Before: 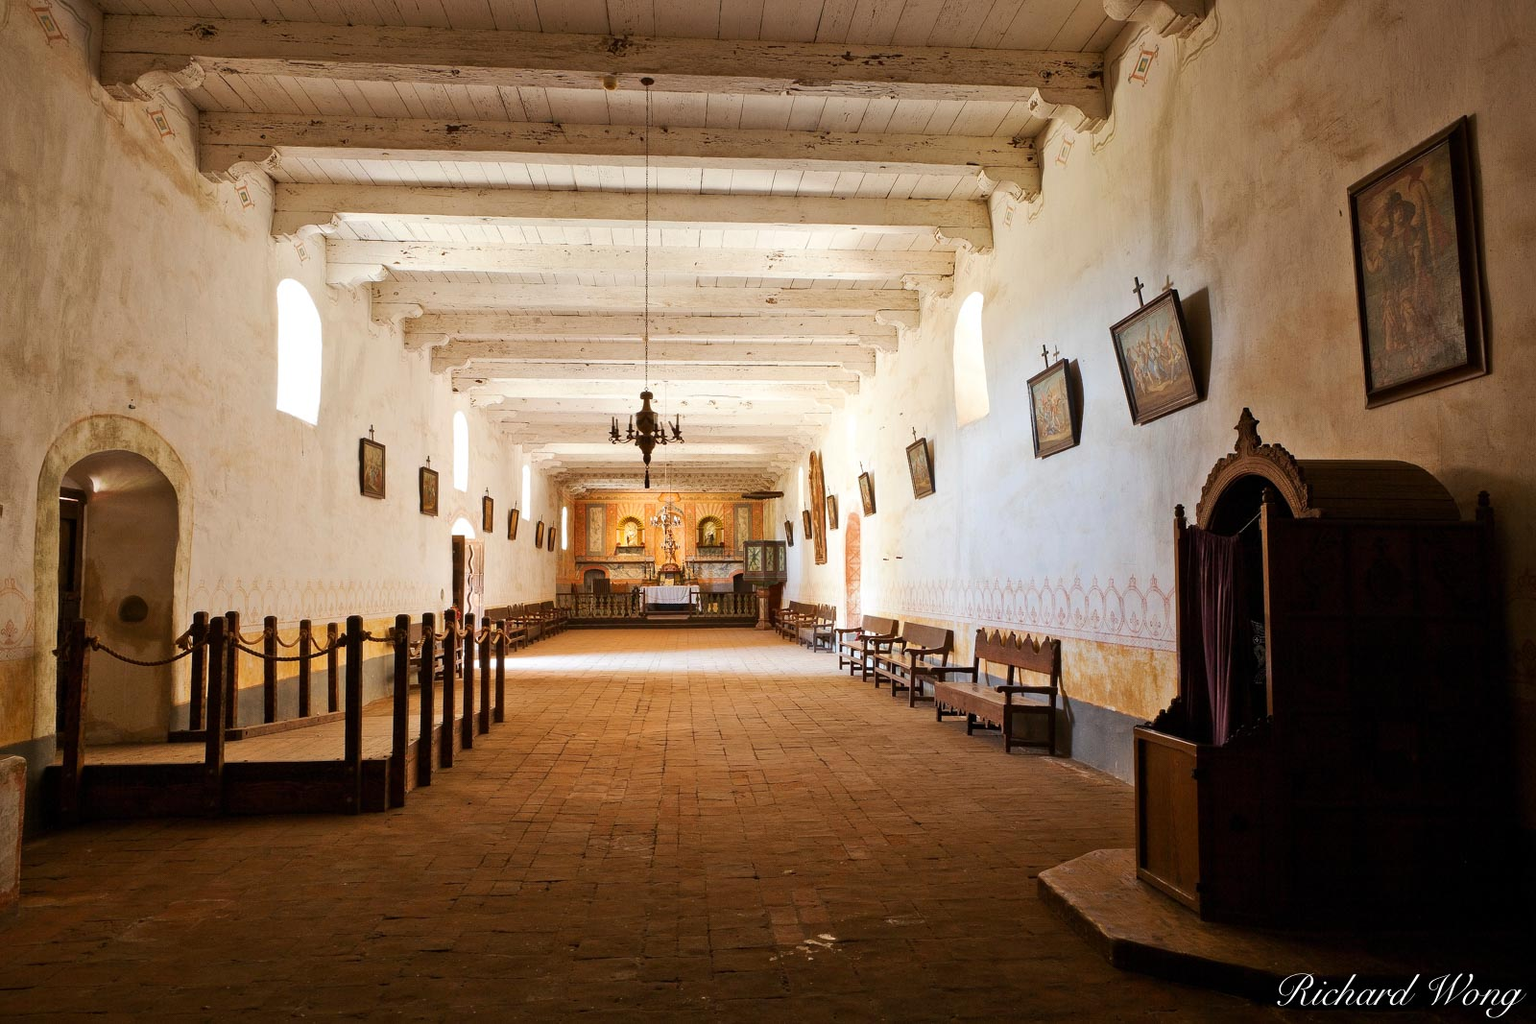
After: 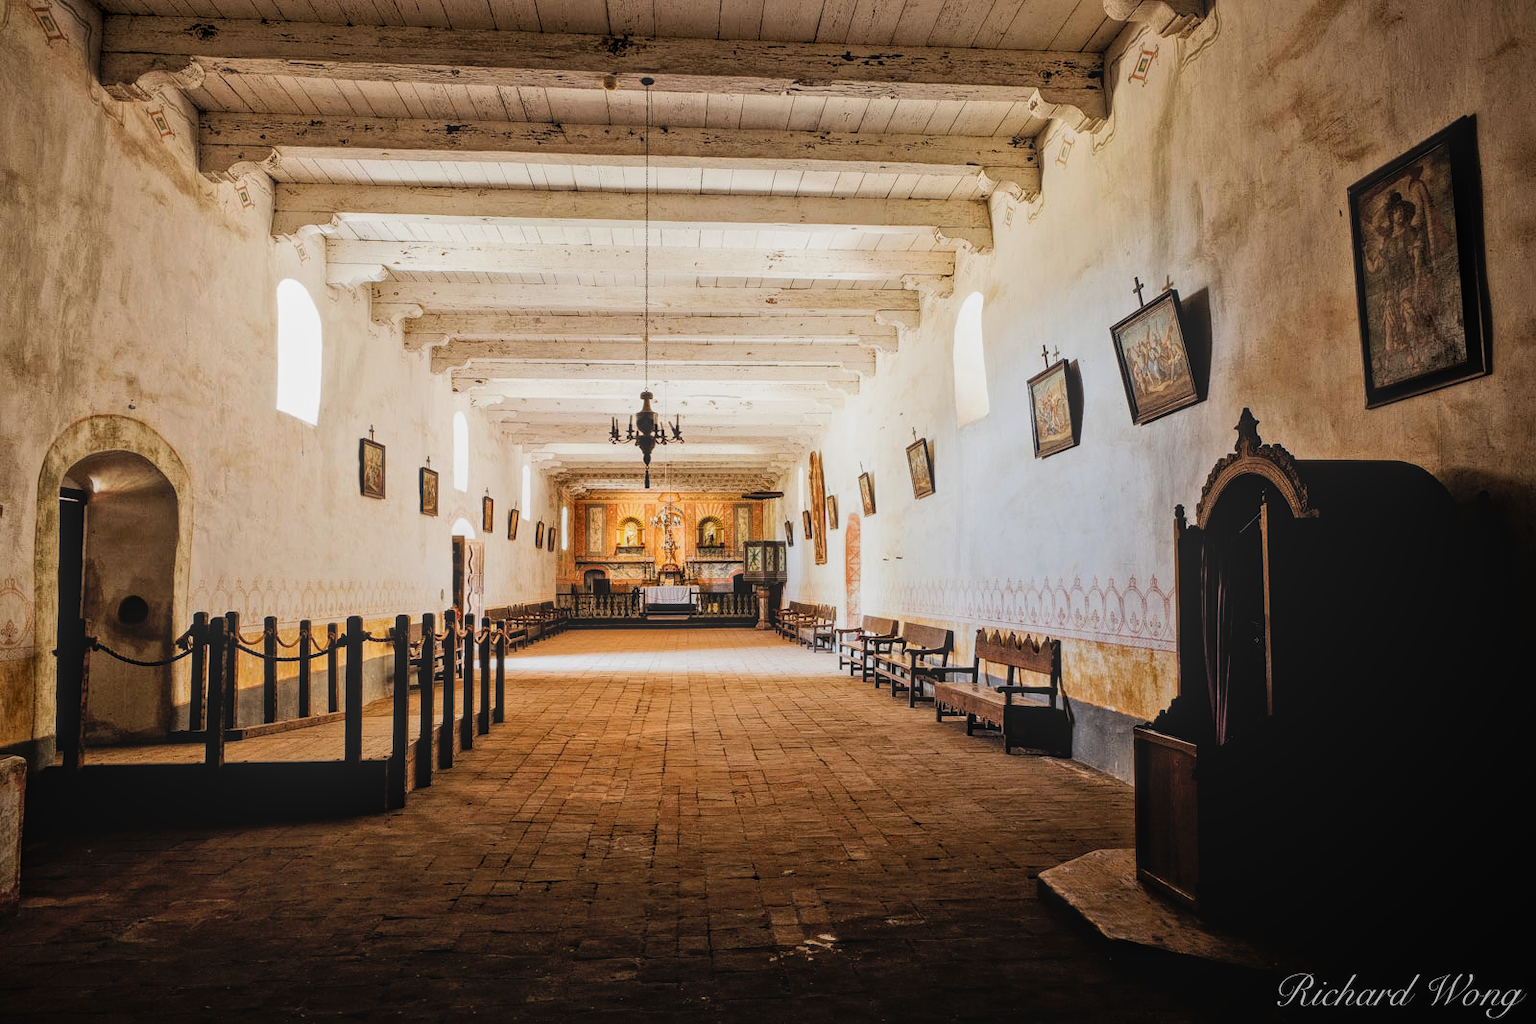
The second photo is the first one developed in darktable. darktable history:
local contrast: highlights 66%, shadows 33%, detail 166%, midtone range 0.2
filmic rgb: black relative exposure -5 EV, white relative exposure 3.5 EV, hardness 3.19, contrast 1.4, highlights saturation mix -50%
